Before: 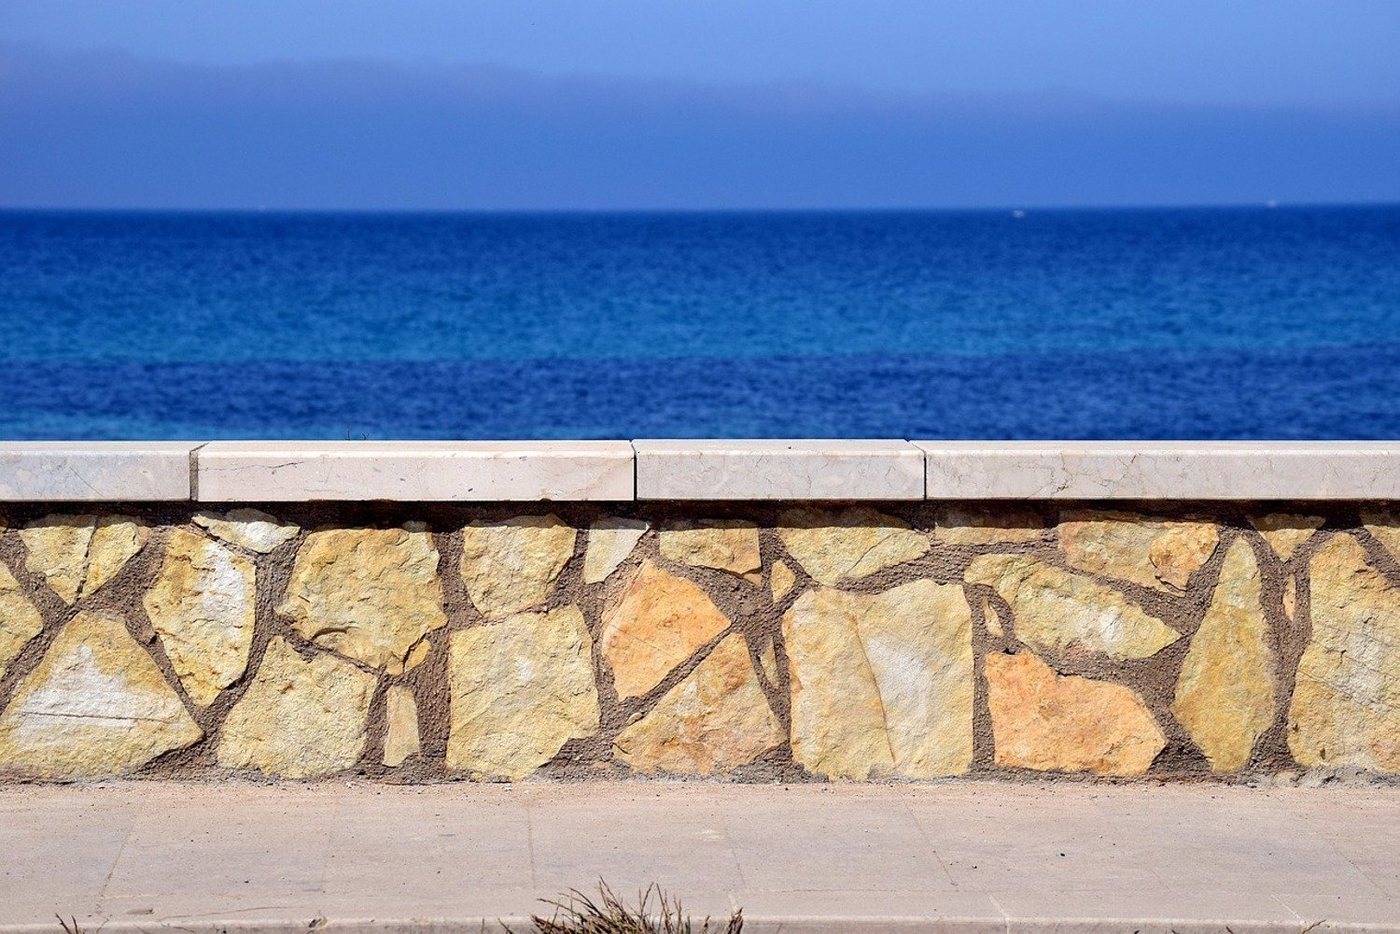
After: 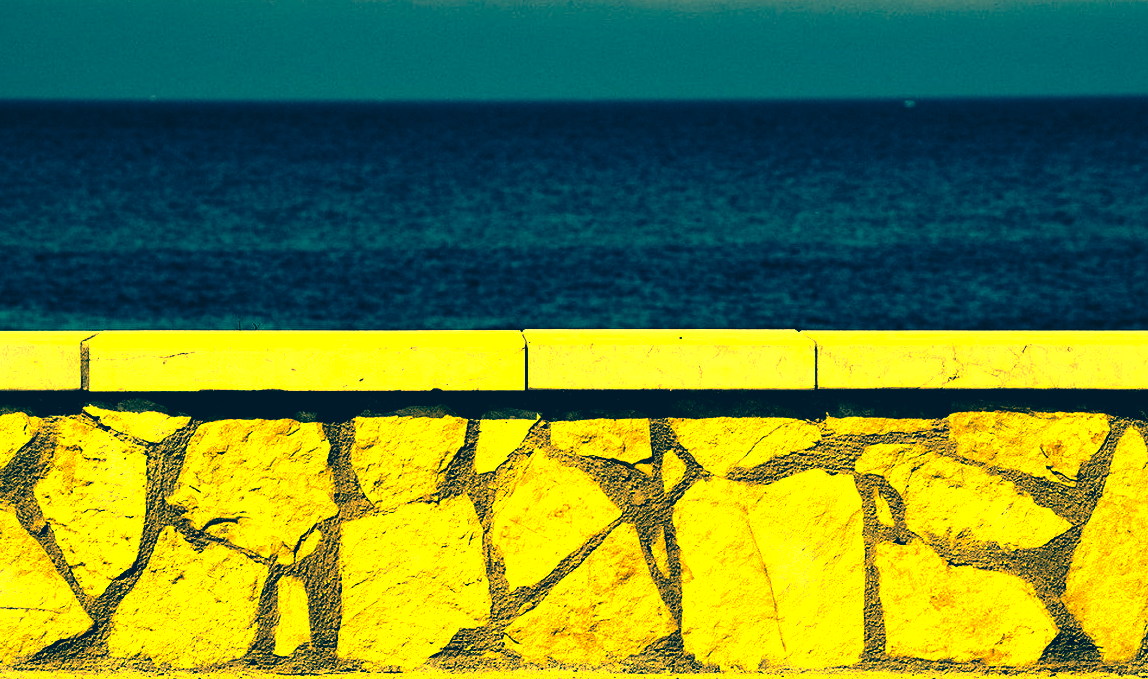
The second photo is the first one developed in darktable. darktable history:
color balance: gamma [0.9, 0.988, 0.975, 1.025], gain [1.05, 1, 1, 1]
contrast brightness saturation: saturation -0.1
contrast equalizer: octaves 7, y [[0.524 ×6], [0.512 ×6], [0.379 ×6], [0 ×6], [0 ×6]]
tone equalizer: -8 EV -0.417 EV, -7 EV -0.389 EV, -6 EV -0.333 EV, -5 EV -0.222 EV, -3 EV 0.222 EV, -2 EV 0.333 EV, -1 EV 0.389 EV, +0 EV 0.417 EV, edges refinement/feathering 500, mask exposure compensation -1.57 EV, preserve details no
white balance: red 1.467, blue 0.684
levels: levels [0.101, 0.578, 0.953]
crop: left 7.856%, top 11.836%, right 10.12%, bottom 15.387%
color correction: highlights a* -15.58, highlights b* 40, shadows a* -40, shadows b* -26.18
